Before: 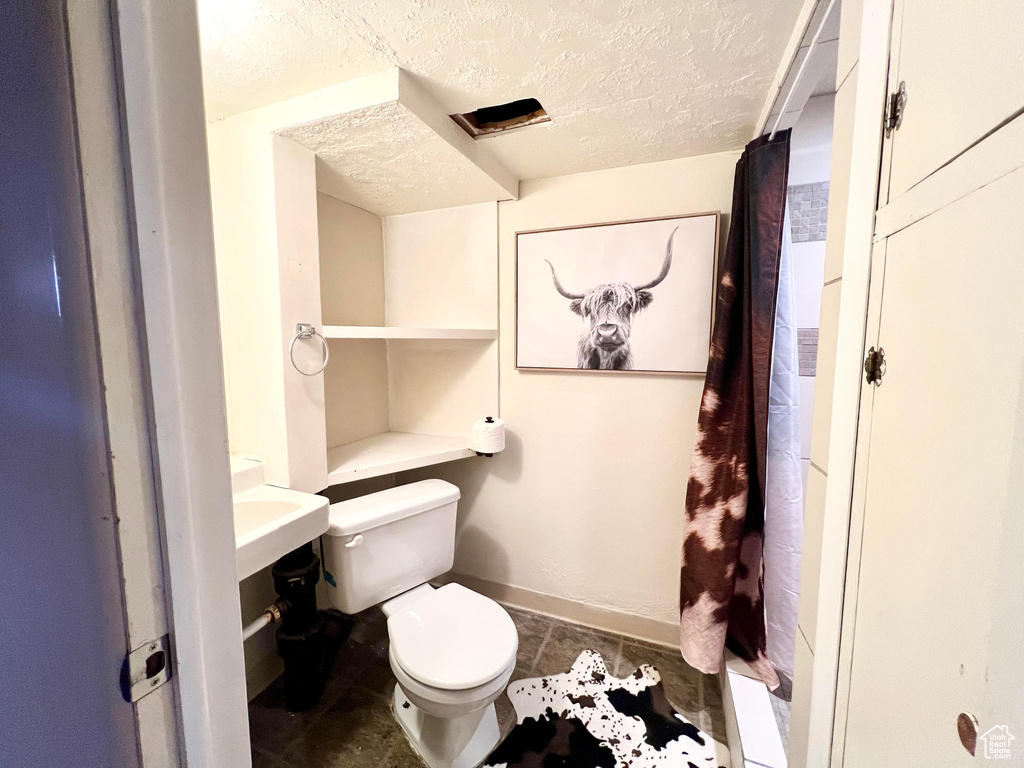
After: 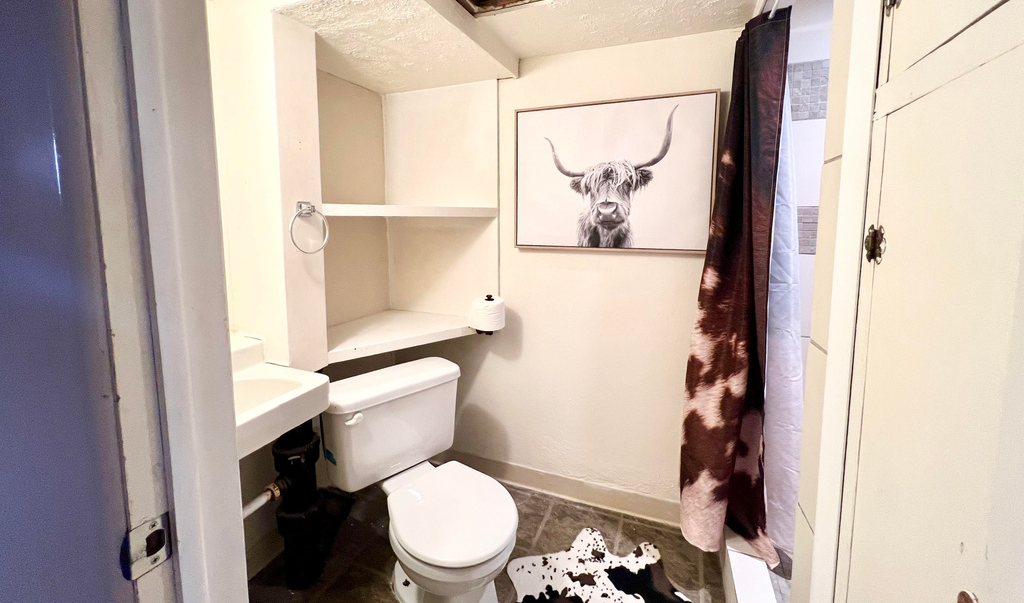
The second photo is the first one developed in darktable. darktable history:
crop and rotate: top 15.904%, bottom 5.485%
